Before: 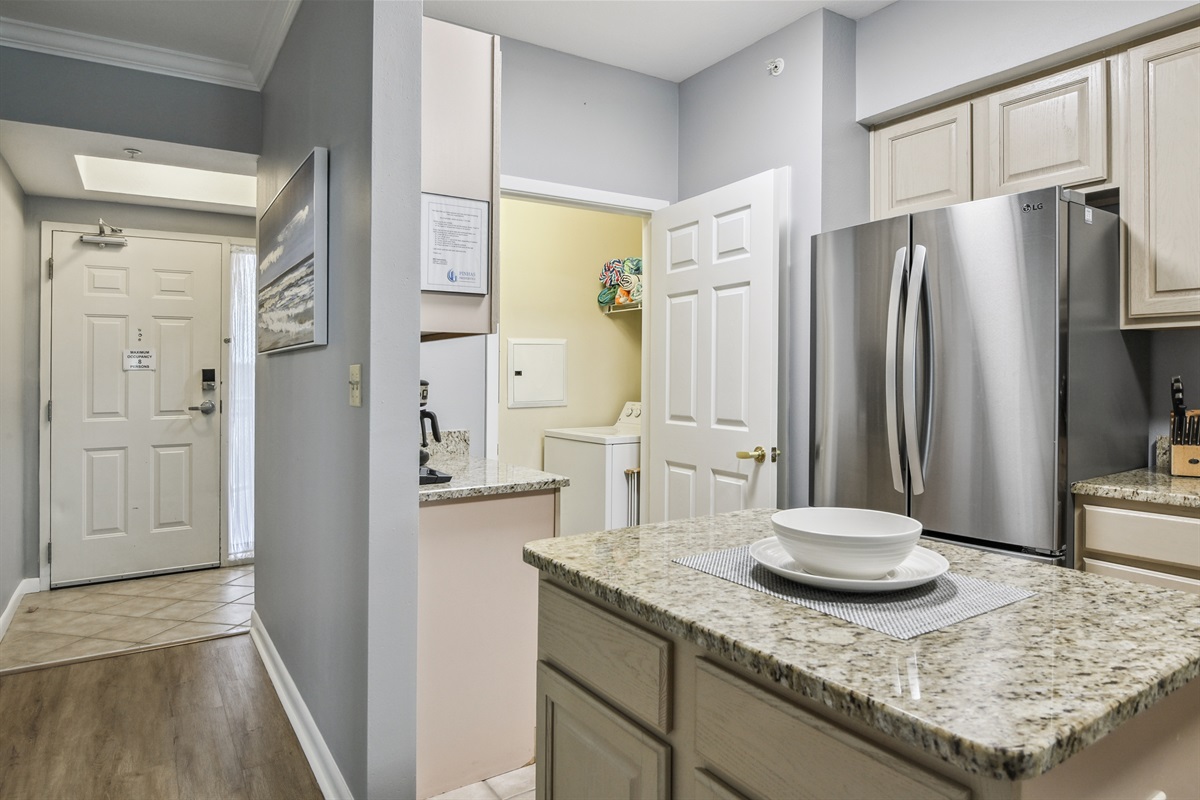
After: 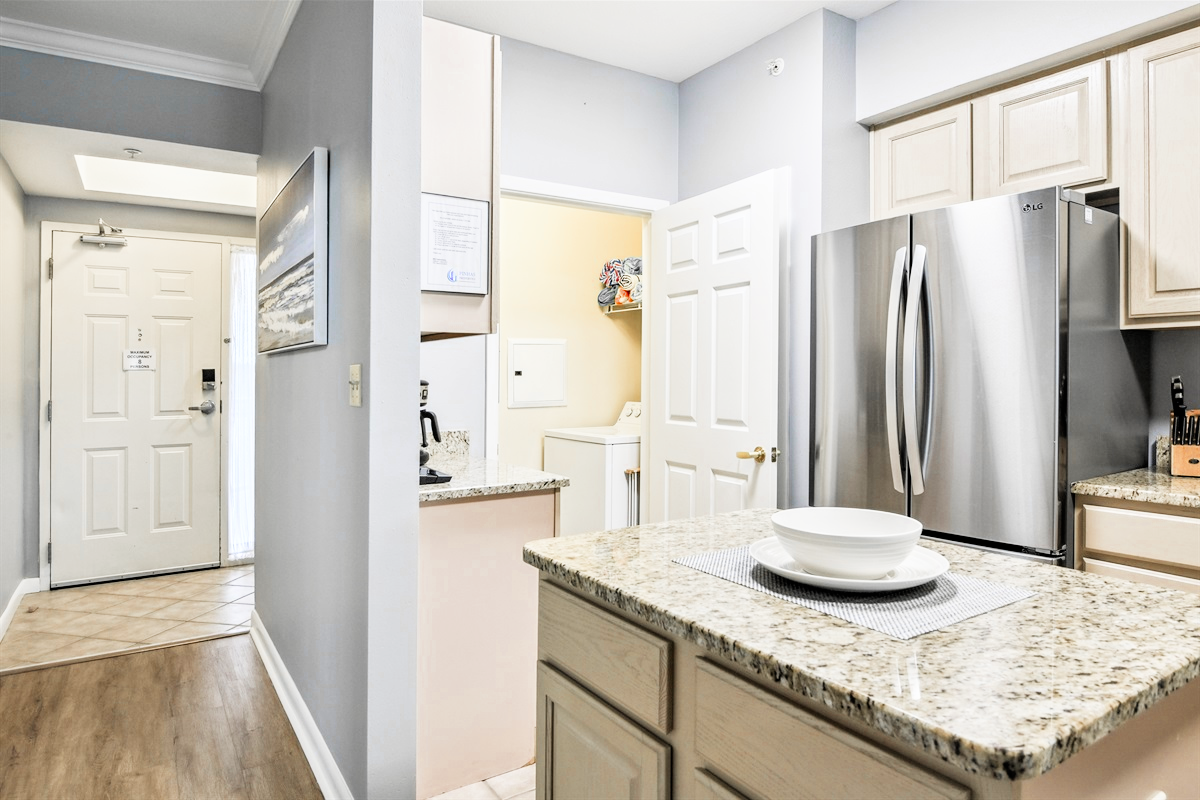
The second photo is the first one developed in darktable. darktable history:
color zones: curves: ch0 [(0, 0.363) (0.128, 0.373) (0.25, 0.5) (0.402, 0.407) (0.521, 0.525) (0.63, 0.559) (0.729, 0.662) (0.867, 0.471)]; ch1 [(0, 0.515) (0.136, 0.618) (0.25, 0.5) (0.378, 0) (0.516, 0) (0.622, 0.593) (0.737, 0.819) (0.87, 0.593)]; ch2 [(0, 0.529) (0.128, 0.471) (0.282, 0.451) (0.386, 0.662) (0.516, 0.525) (0.633, 0.554) (0.75, 0.62) (0.875, 0.441)]
filmic rgb: black relative exposure -5 EV, white relative exposure 3.53 EV, hardness 3.16, contrast 1.186, highlights saturation mix -31.27%
exposure: exposure 0.914 EV, compensate highlight preservation false
